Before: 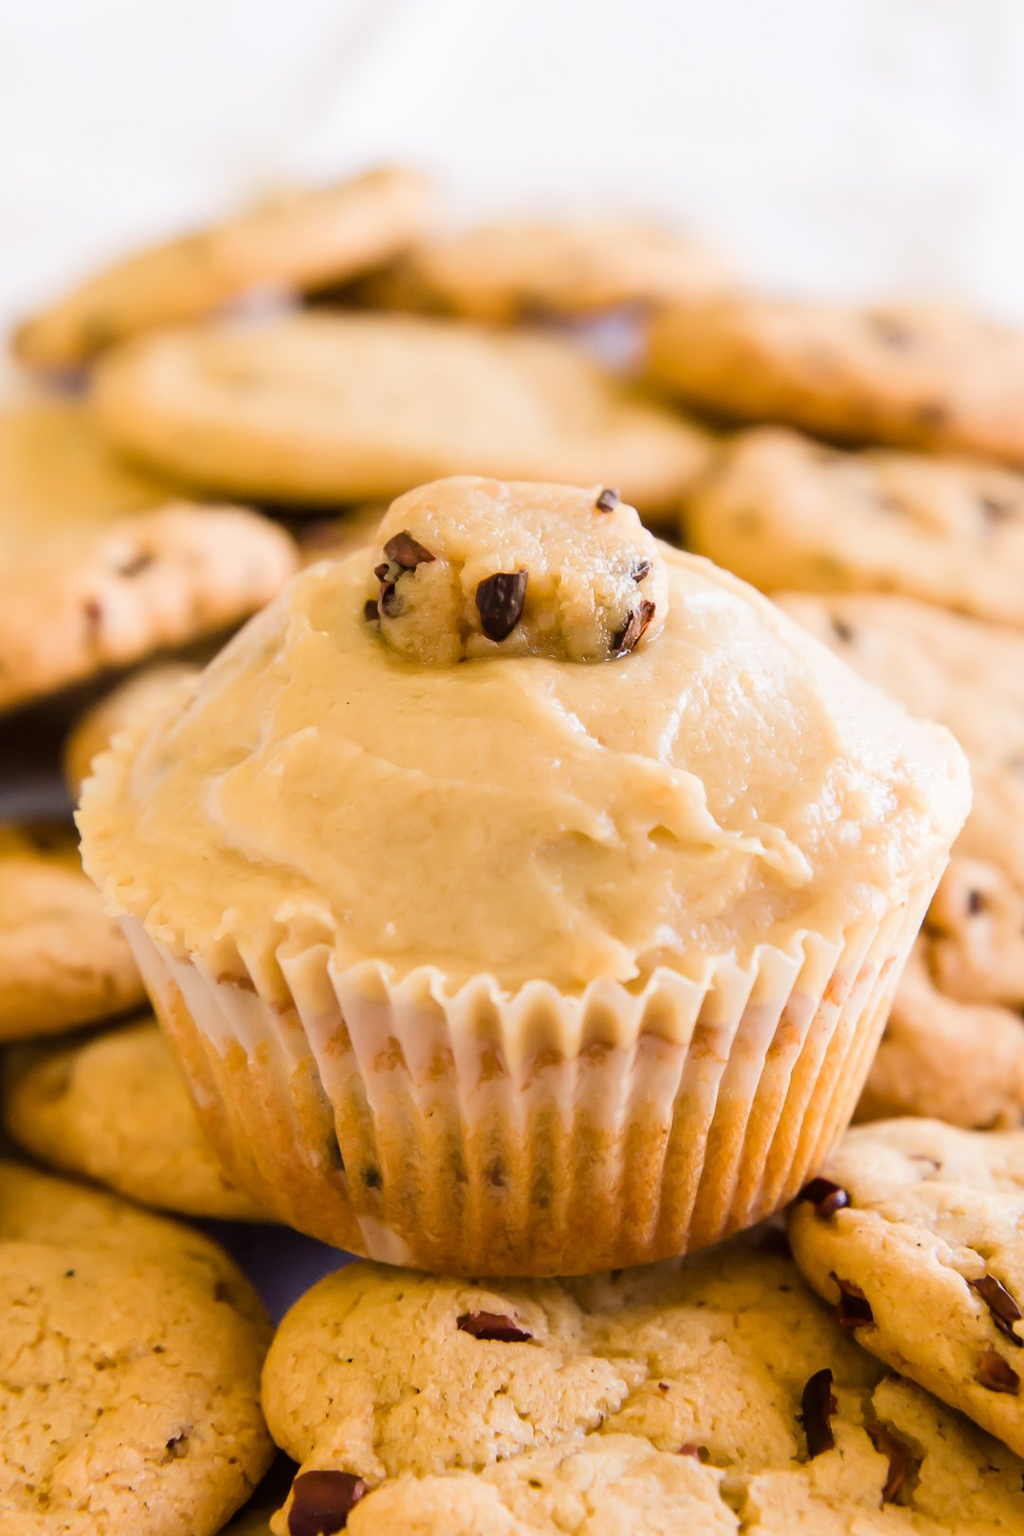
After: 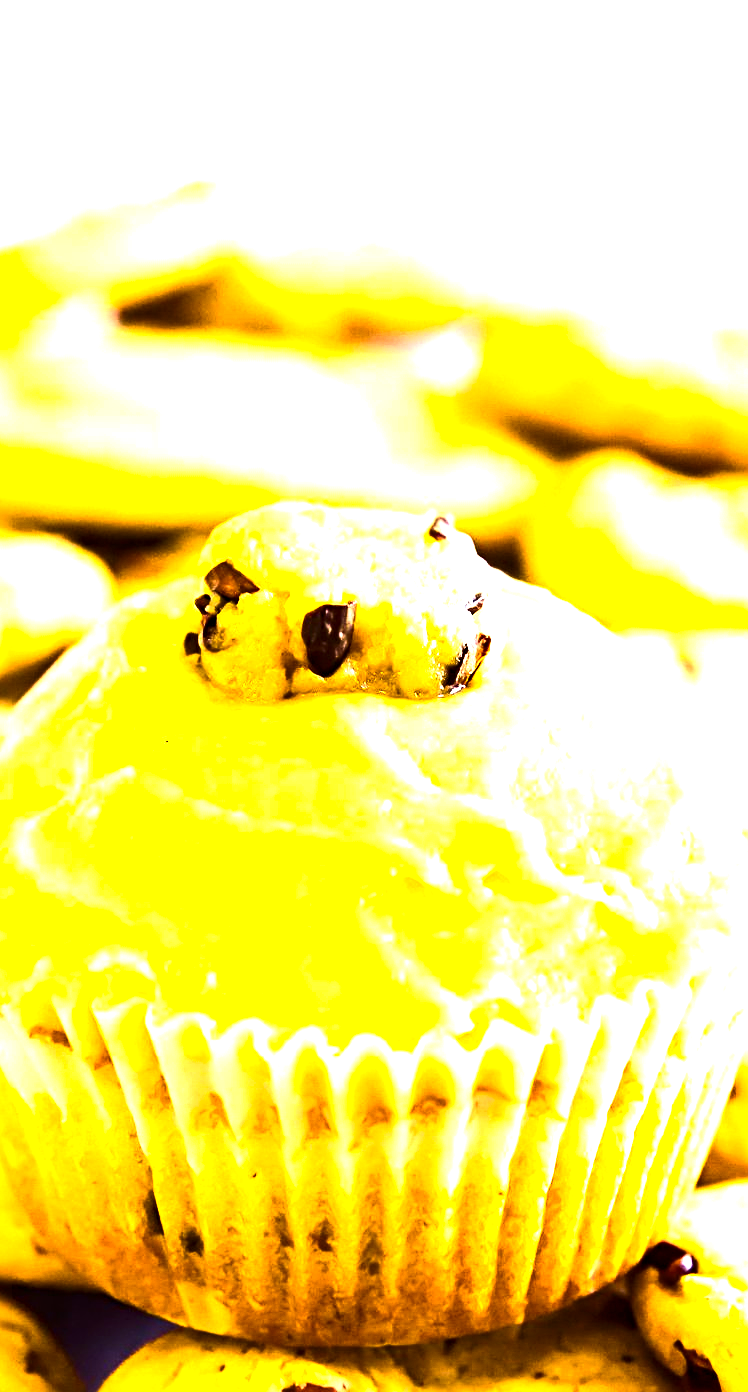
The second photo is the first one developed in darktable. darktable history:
sharpen: radius 4.9
color balance rgb: highlights gain › chroma 1.013%, highlights gain › hue 70.12°, perceptual saturation grading › global saturation 29.741%, perceptual brilliance grading › global brilliance 29.2%, perceptual brilliance grading › highlights 50.463%, perceptual brilliance grading › mid-tones 49.03%, perceptual brilliance grading › shadows -21.449%, global vibrance 20%
crop: left 18.565%, right 12.085%, bottom 14.053%
velvia: on, module defaults
contrast brightness saturation: contrast 0.223
